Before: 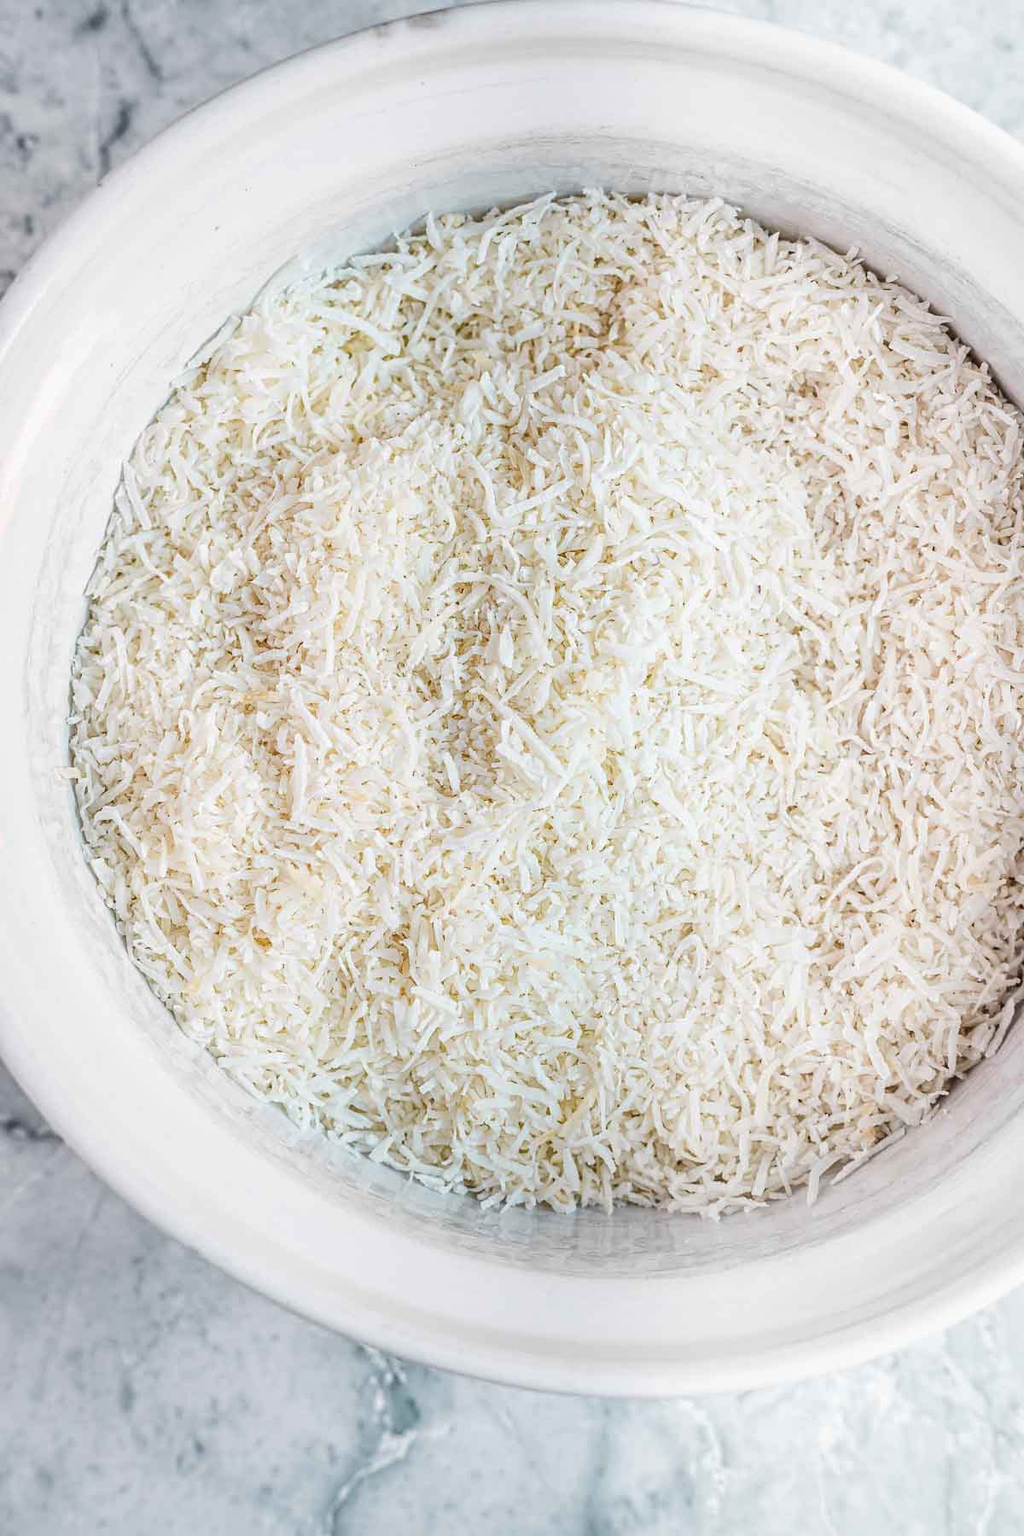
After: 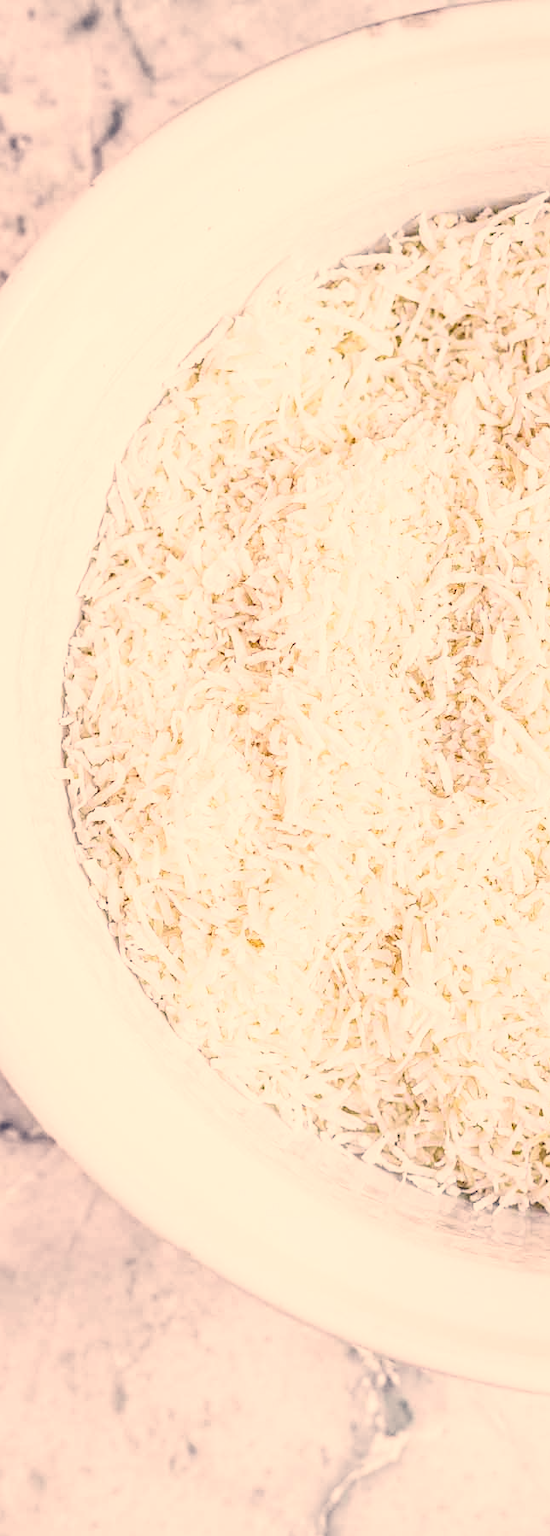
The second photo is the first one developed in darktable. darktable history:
color correction: highlights a* 19.55, highlights b* 28.02, shadows a* 3.5, shadows b* -17.64, saturation 0.753
base curve: curves: ch0 [(0, 0) (0.028, 0.03) (0.121, 0.232) (0.46, 0.748) (0.859, 0.968) (1, 1)], preserve colors none
crop: left 0.767%, right 45.495%, bottom 0.083%
local contrast: detail 110%
